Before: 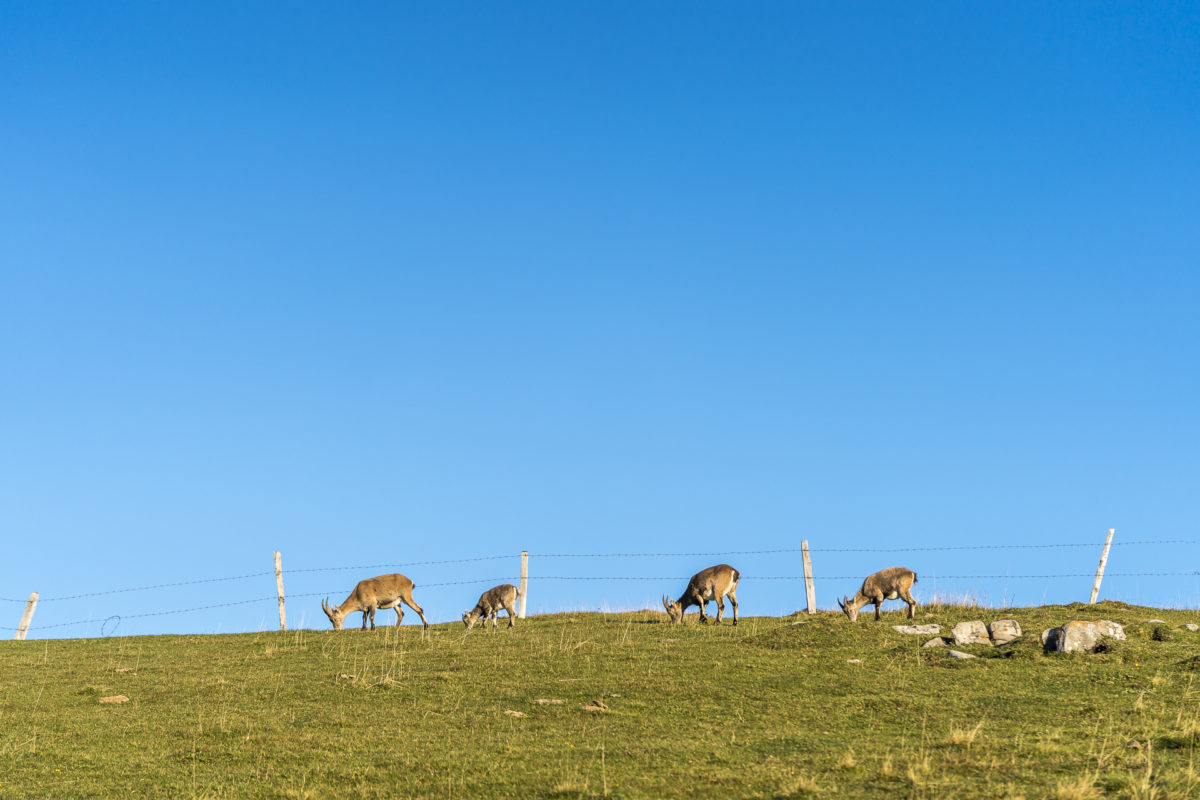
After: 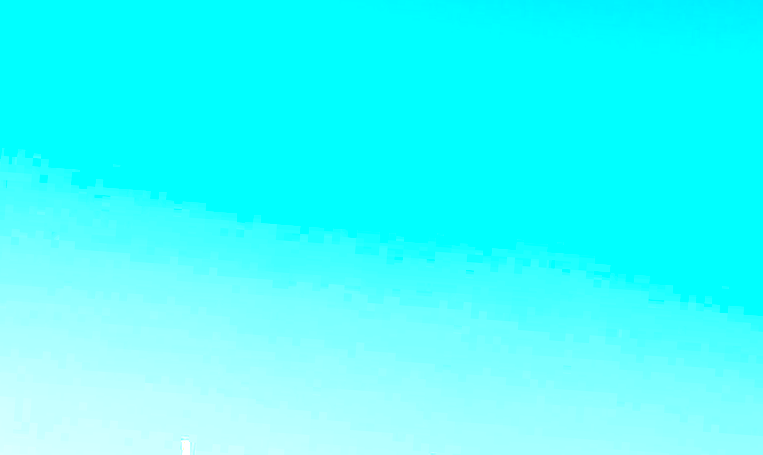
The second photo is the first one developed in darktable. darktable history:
exposure: black level correction 0.015, exposure 1.793 EV, compensate highlight preservation false
crop and rotate: angle -4.19°, left 2.195%, top 6.618%, right 27.369%, bottom 30.383%
